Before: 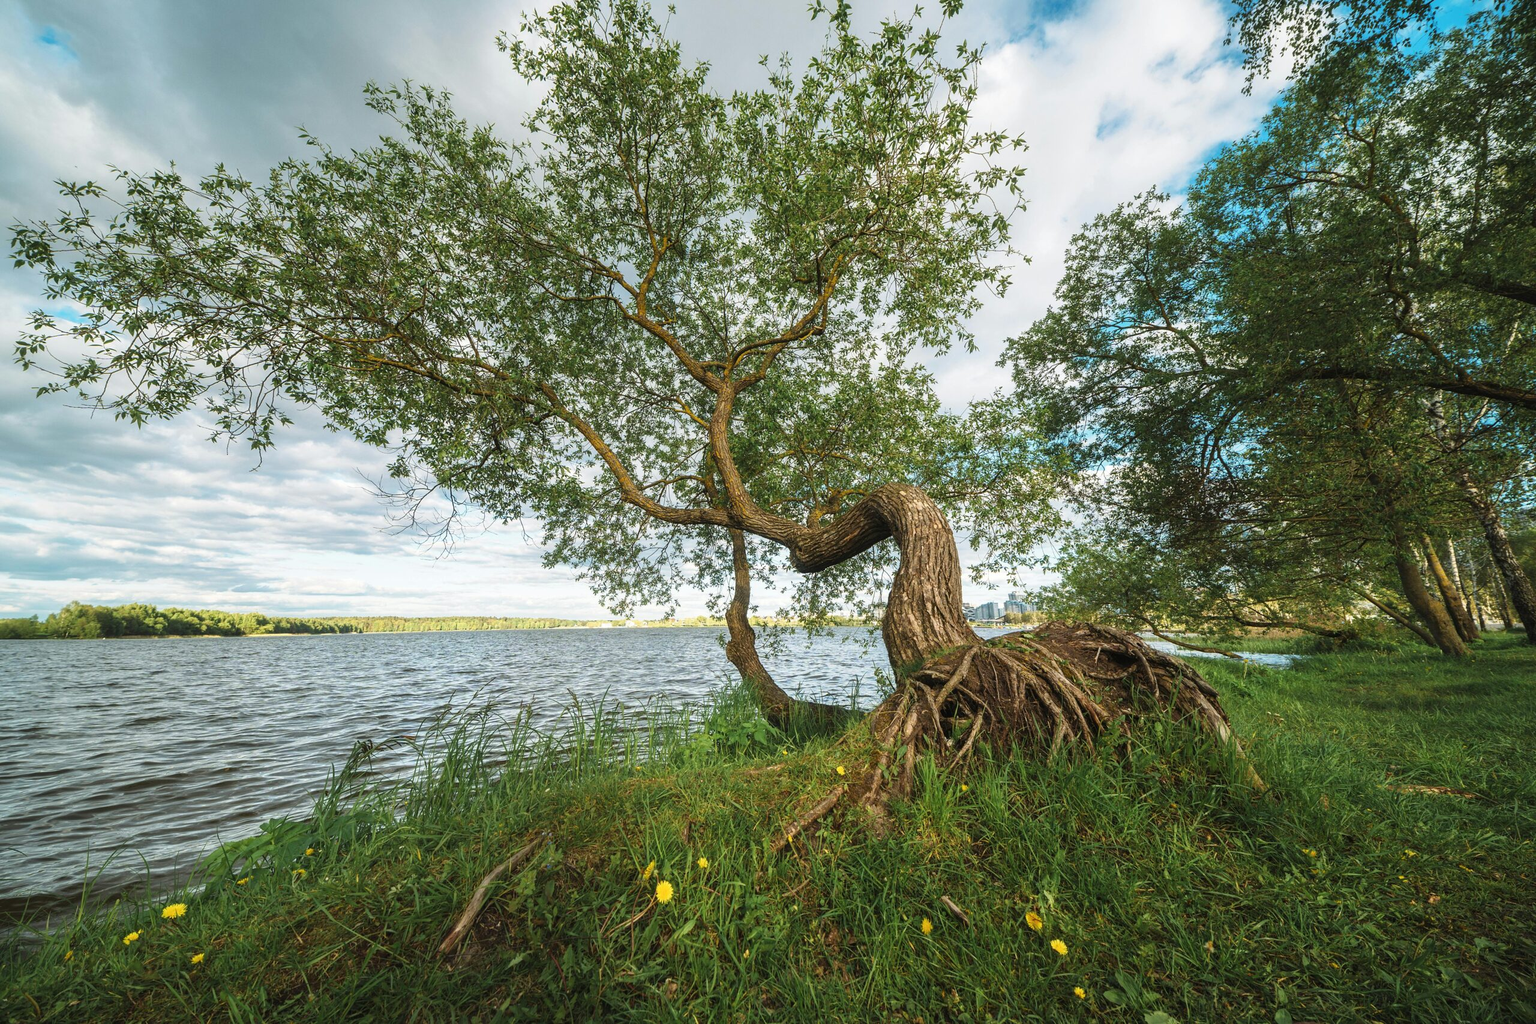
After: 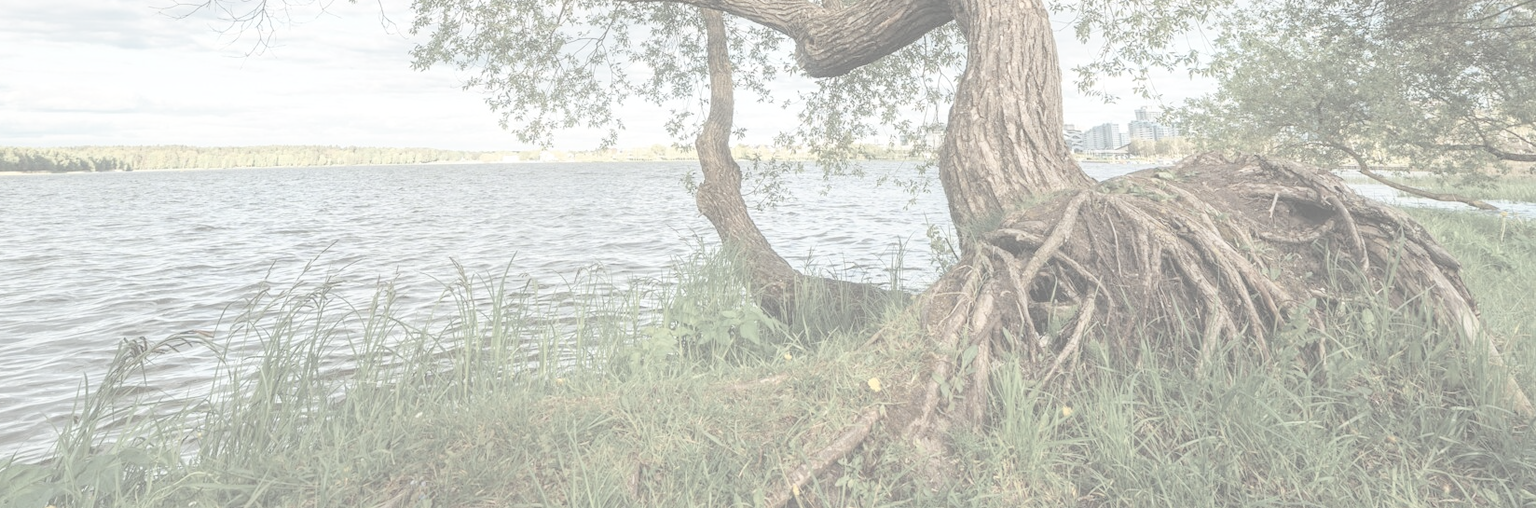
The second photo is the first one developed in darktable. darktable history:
crop: left 18.091%, top 51.13%, right 17.525%, bottom 16.85%
contrast brightness saturation: contrast -0.32, brightness 0.75, saturation -0.78
exposure: black level correction 0, exposure 0.9 EV, compensate highlight preservation false
